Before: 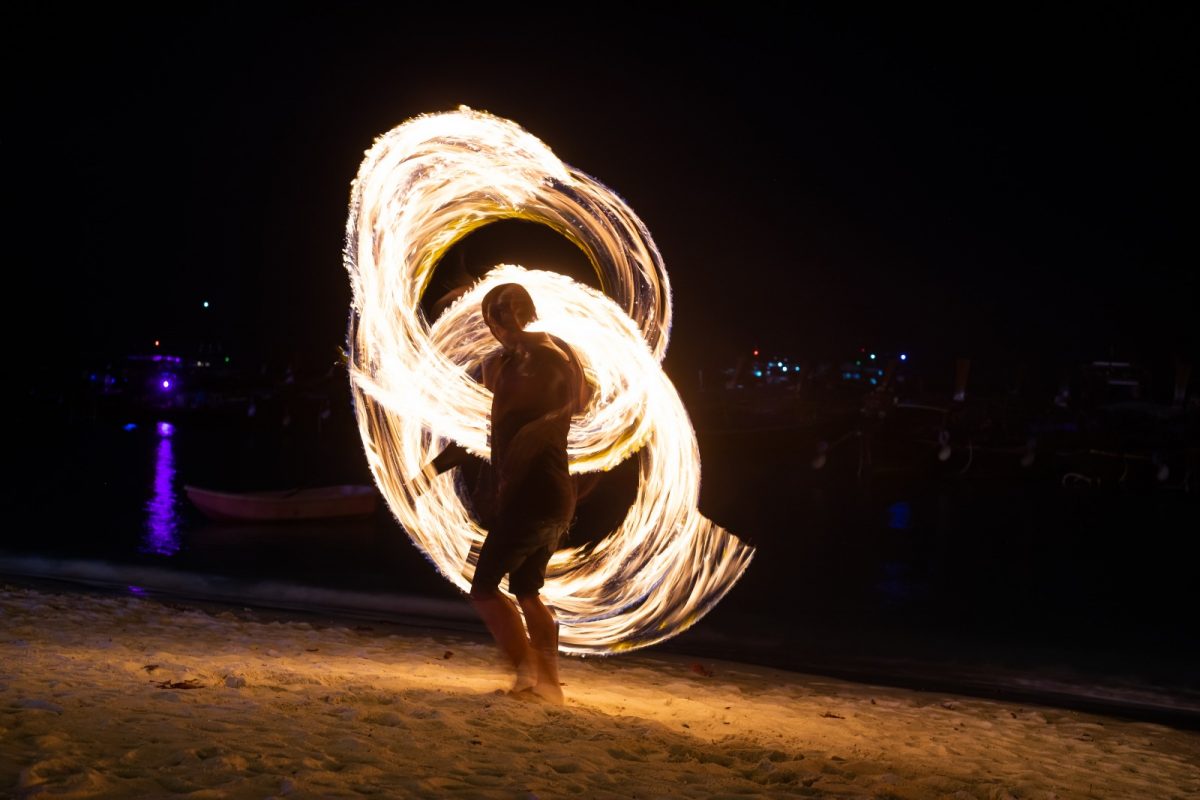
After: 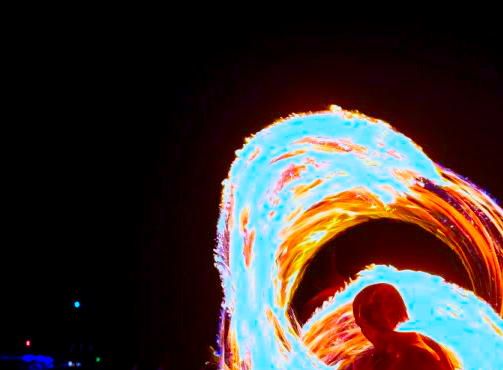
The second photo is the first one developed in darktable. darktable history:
color correction: highlights a* 1.59, highlights b* -1.7, saturation 2.48
shadows and highlights: shadows 49, highlights -41, soften with gaussian
crop and rotate: left 10.817%, top 0.062%, right 47.194%, bottom 53.626%
color balance rgb: linear chroma grading › global chroma 15%, perceptual saturation grading › global saturation 30%
color calibration: x 0.38, y 0.391, temperature 4086.74 K
exposure: black level correction 0.001, compensate highlight preservation false
color zones: curves: ch0 [(0, 0.5) (0.143, 0.5) (0.286, 0.5) (0.429, 0.495) (0.571, 0.437) (0.714, 0.44) (0.857, 0.496) (1, 0.5)]
